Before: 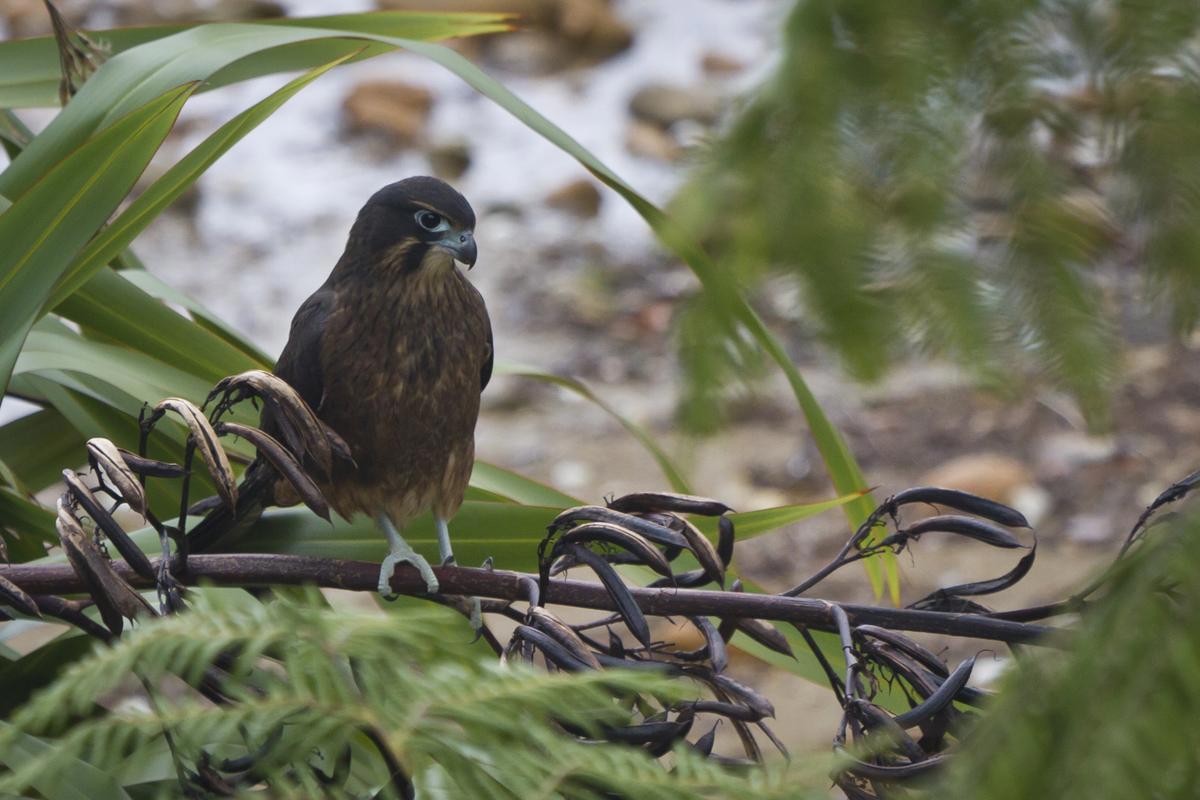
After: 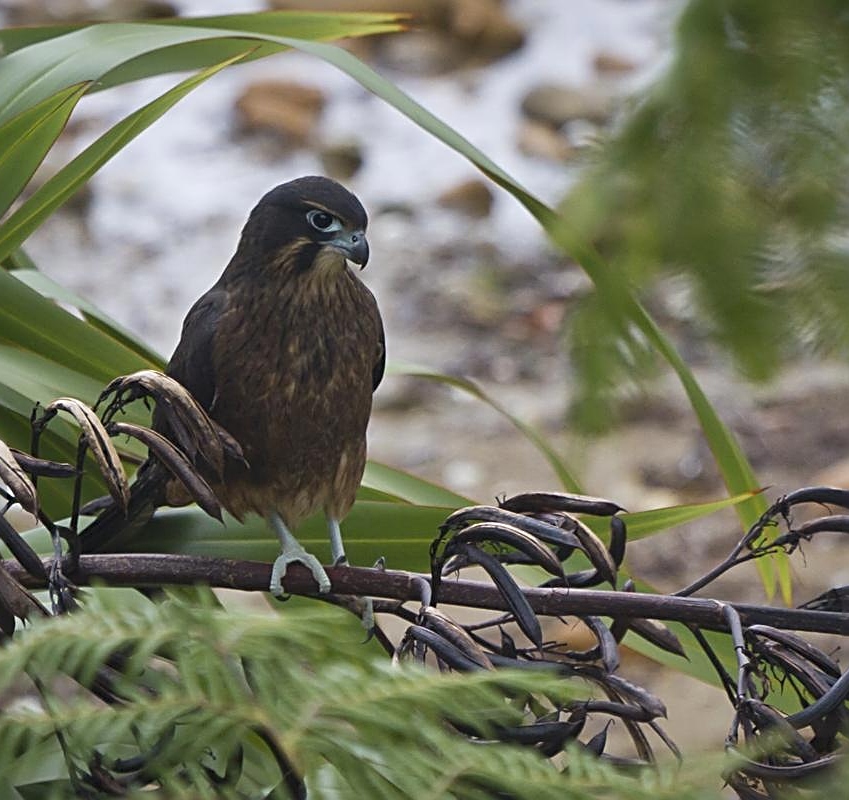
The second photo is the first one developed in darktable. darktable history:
crop and rotate: left 9.061%, right 20.142%
sharpen: radius 2.543, amount 0.636
